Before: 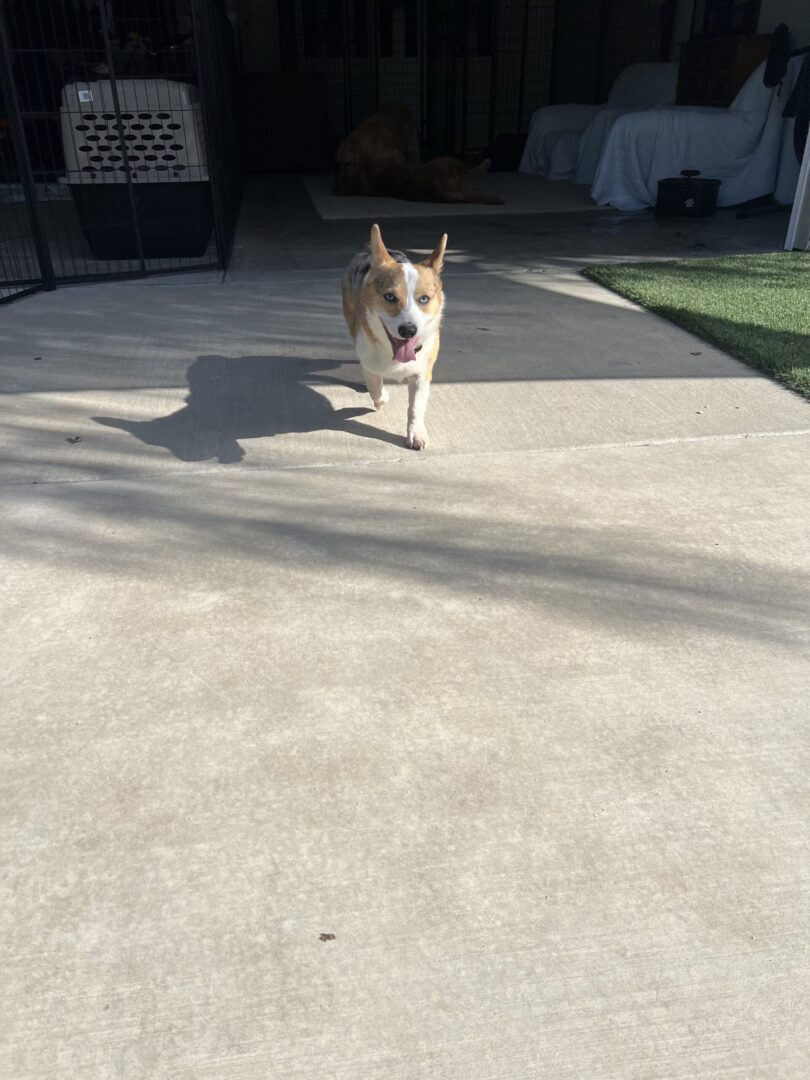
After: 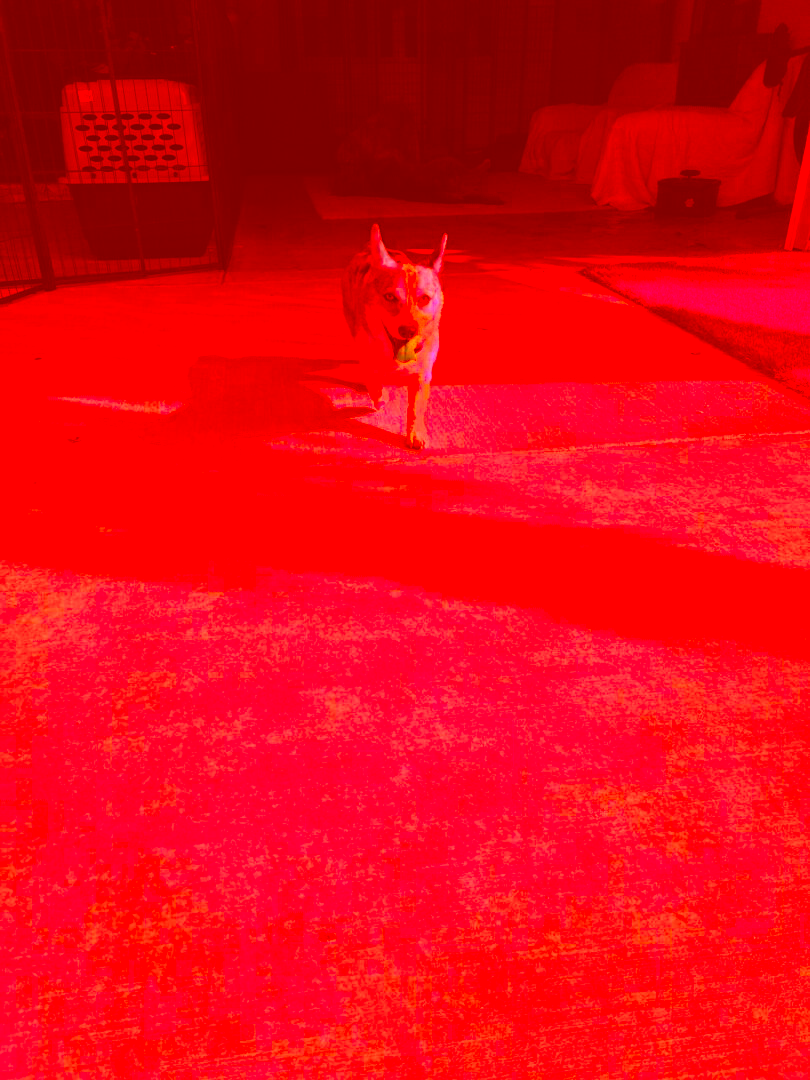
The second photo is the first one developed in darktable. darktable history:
tone equalizer: on, module defaults
color correction: highlights a* -39.68, highlights b* -40, shadows a* -40, shadows b* -40, saturation -3
